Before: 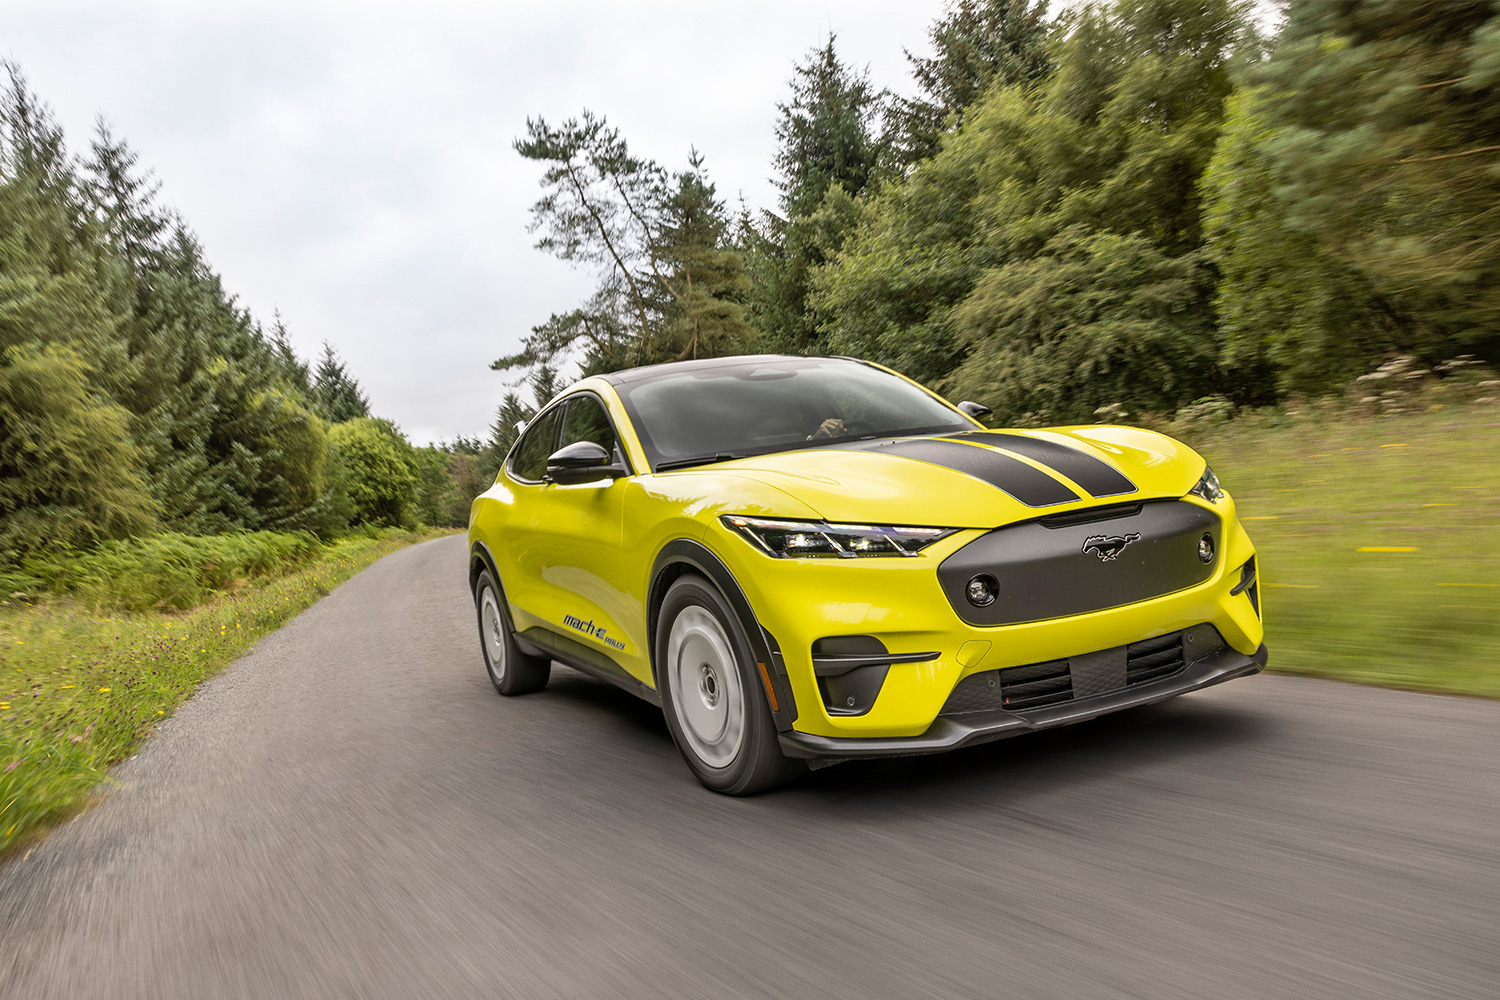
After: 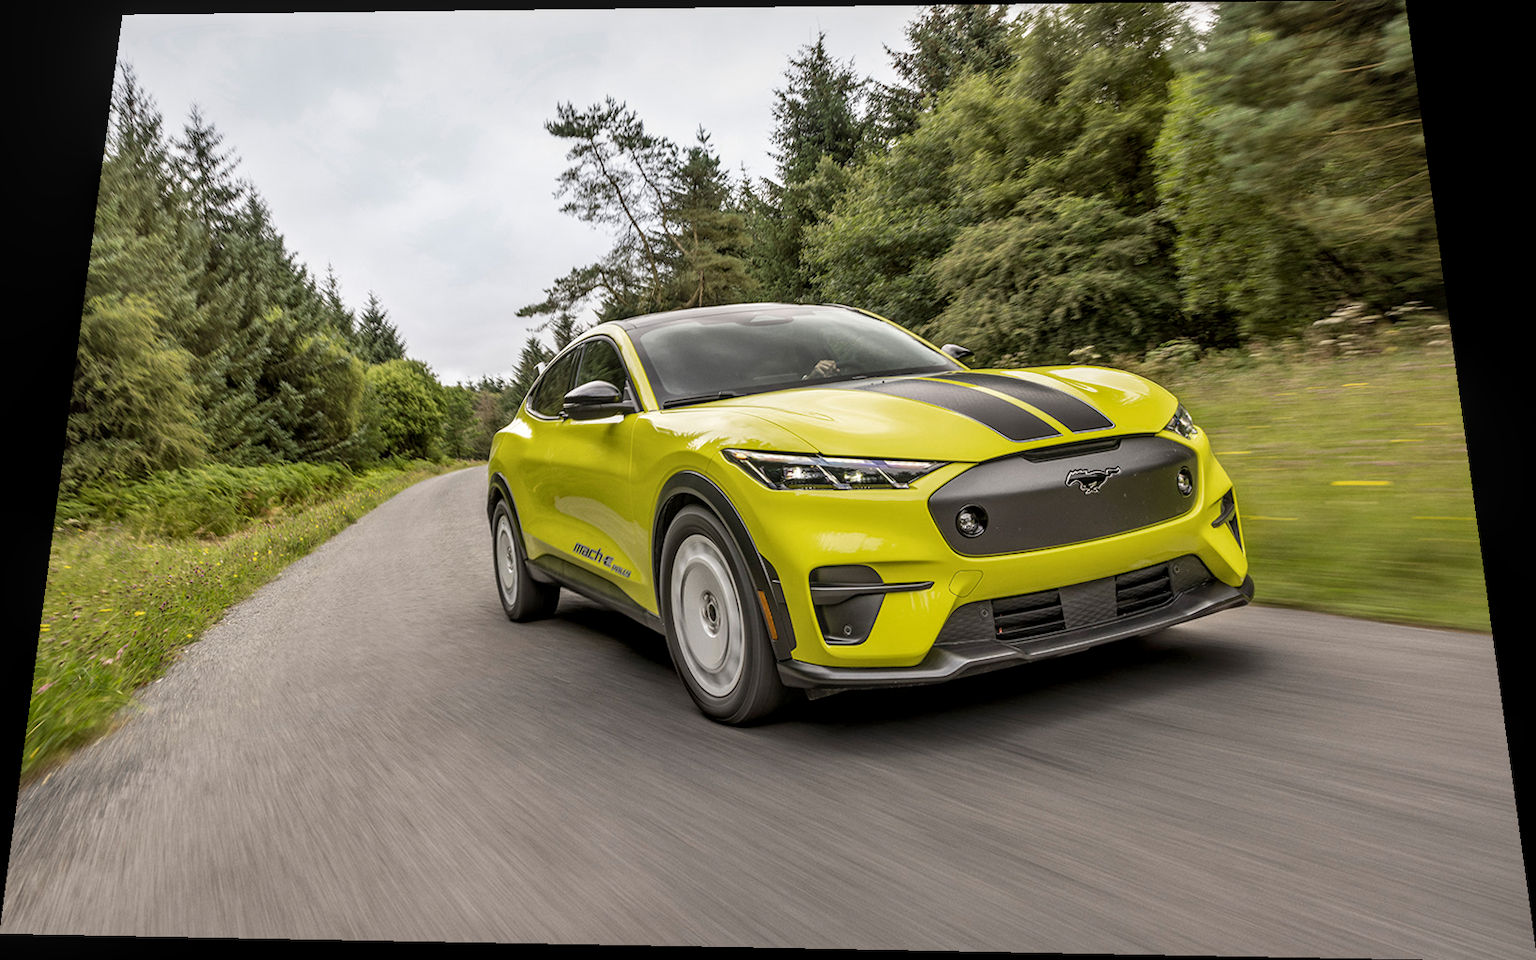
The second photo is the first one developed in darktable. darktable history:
color zones: curves: ch0 [(0, 0.558) (0.143, 0.548) (0.286, 0.447) (0.429, 0.259) (0.571, 0.5) (0.714, 0.5) (0.857, 0.593) (1, 0.558)]; ch1 [(0, 0.543) (0.01, 0.544) (0.12, 0.492) (0.248, 0.458) (0.5, 0.534) (0.748, 0.5) (0.99, 0.469) (1, 0.543)]; ch2 [(0, 0.507) (0.143, 0.522) (0.286, 0.505) (0.429, 0.5) (0.571, 0.5) (0.714, 0.5) (0.857, 0.5) (1, 0.507)]
rotate and perspective: rotation 0.128°, lens shift (vertical) -0.181, lens shift (horizontal) -0.044, shear 0.001, automatic cropping off
local contrast: on, module defaults
